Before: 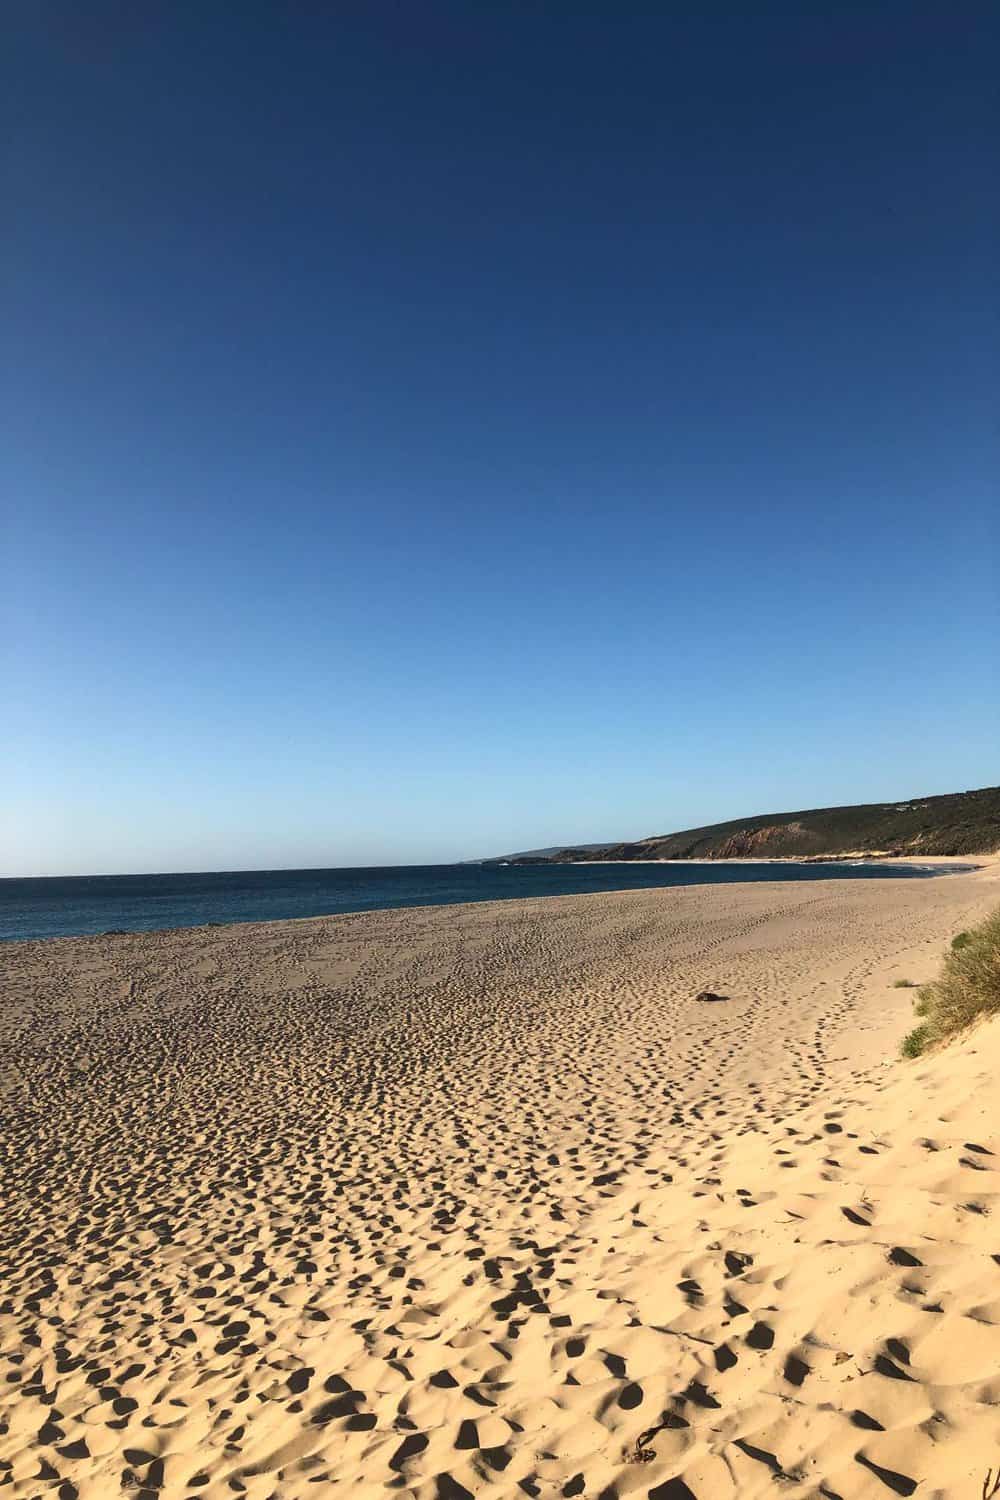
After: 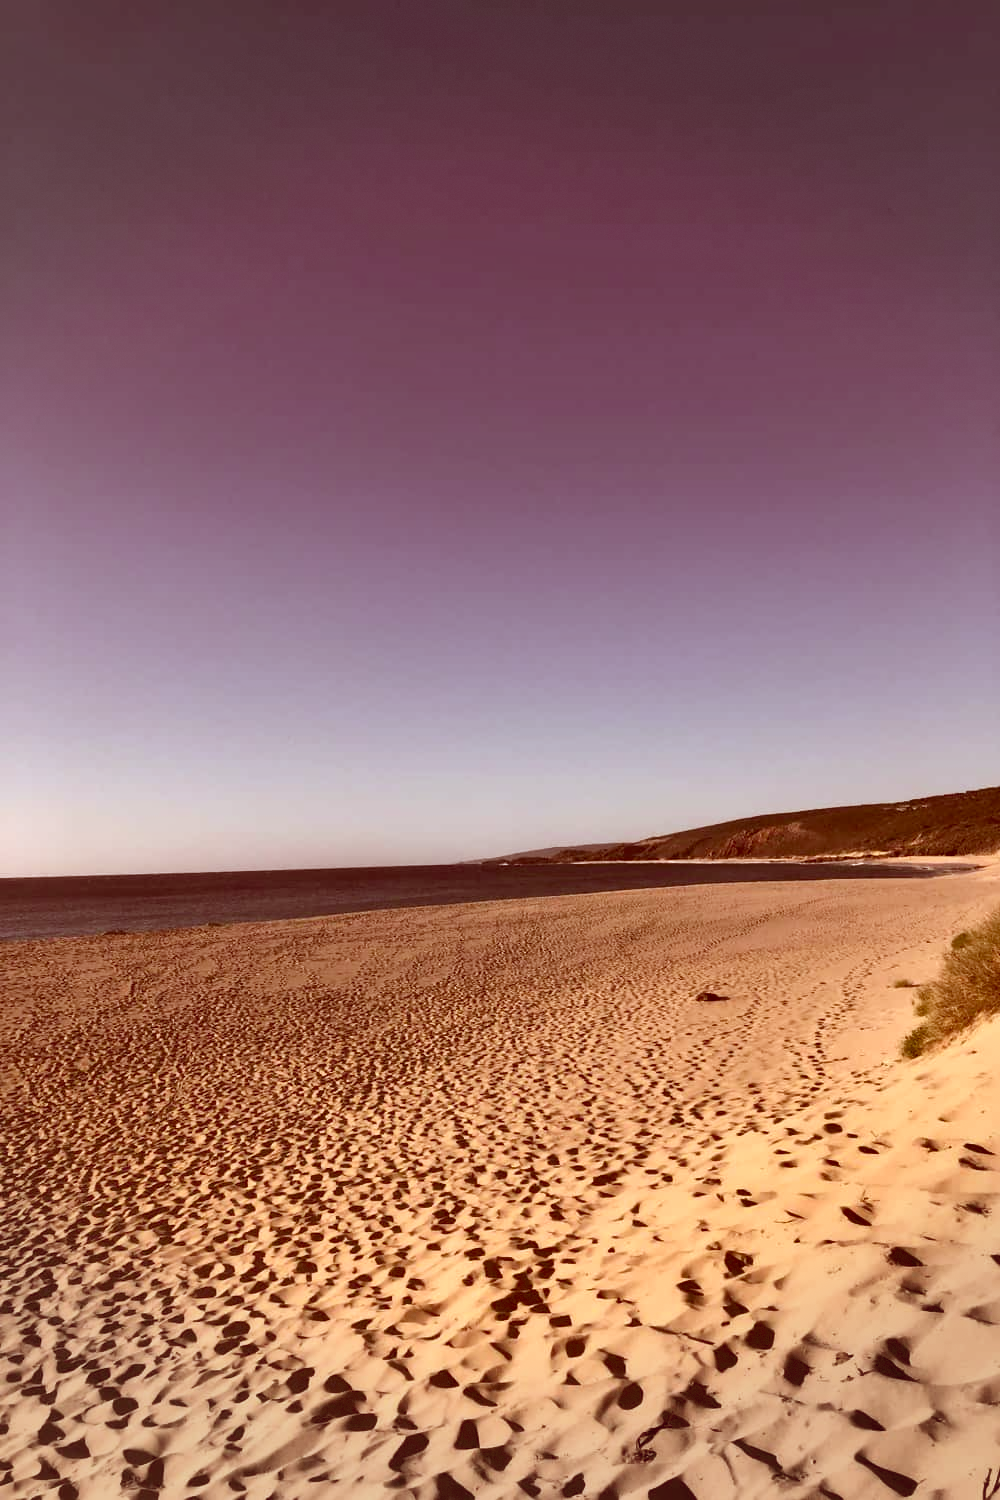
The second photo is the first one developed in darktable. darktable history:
contrast equalizer: y [[0.5 ×4, 0.467, 0.376], [0.5 ×6], [0.5 ×6], [0 ×6], [0 ×6]]
color correction: highlights a* 9.03, highlights b* 8.71, shadows a* 40, shadows b* 40, saturation 0.8
shadows and highlights: low approximation 0.01, soften with gaussian
vignetting: fall-off start 91%, fall-off radius 39.39%, brightness -0.182, saturation -0.3, width/height ratio 1.219, shape 1.3, dithering 8-bit output, unbound false
